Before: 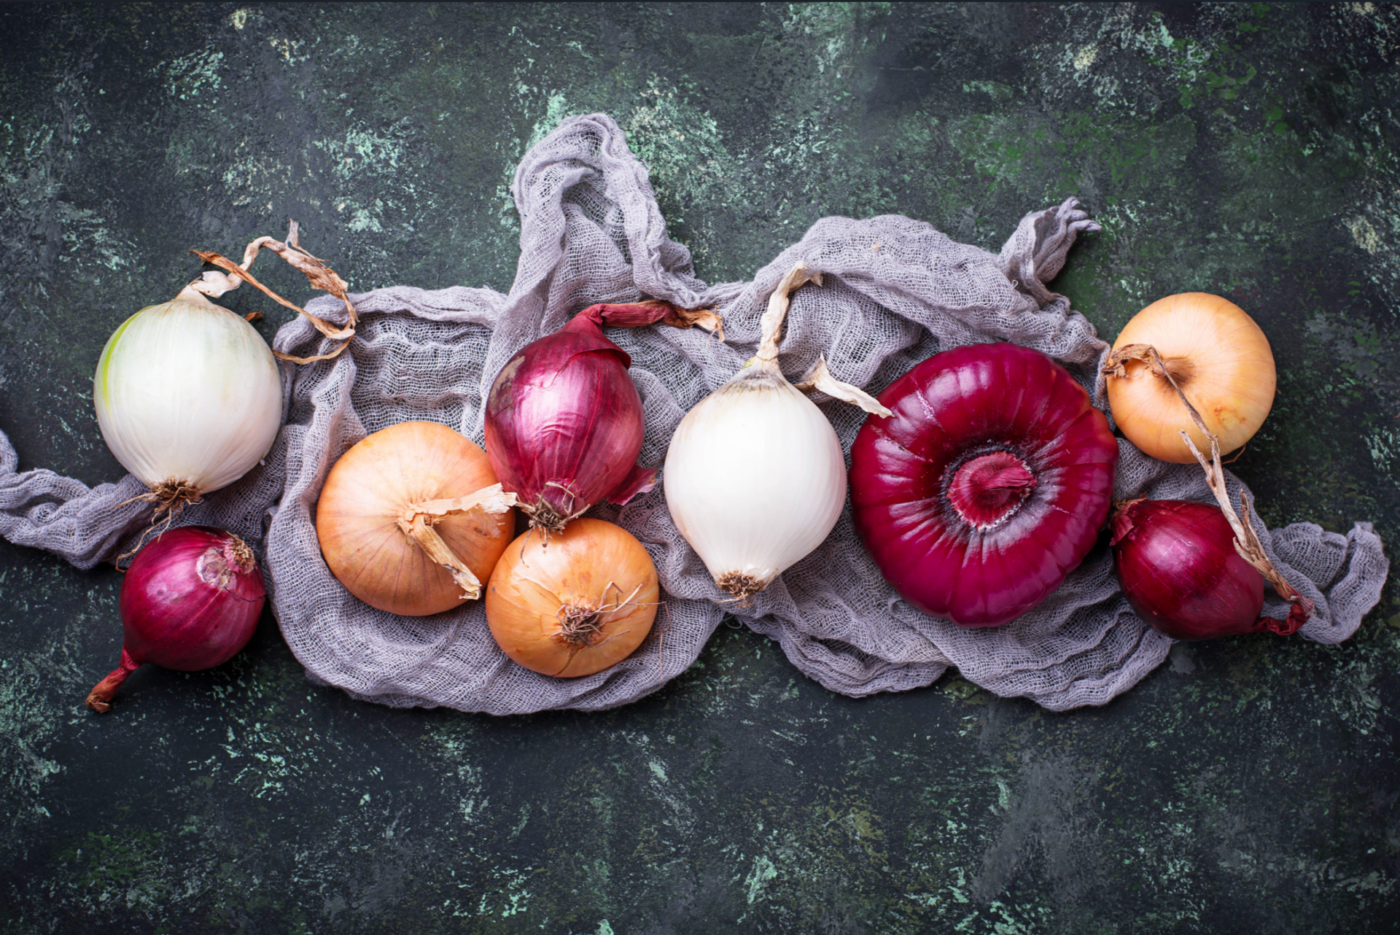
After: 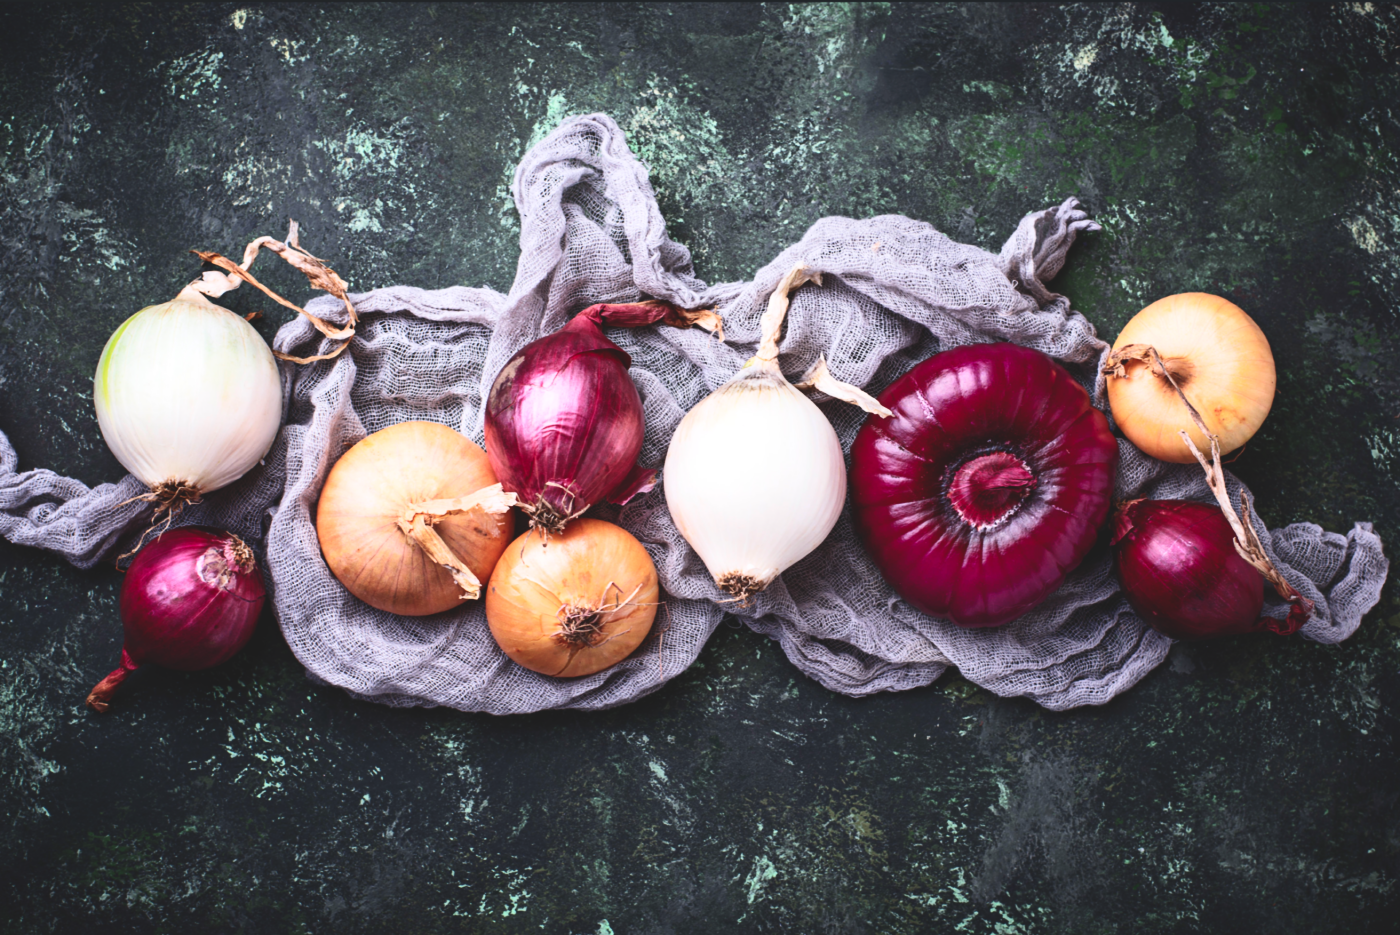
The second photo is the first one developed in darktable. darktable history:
exposure: black level correction -0.043, exposure 0.065 EV, compensate highlight preservation false
contrast brightness saturation: contrast 0.312, brightness -0.078, saturation 0.168
